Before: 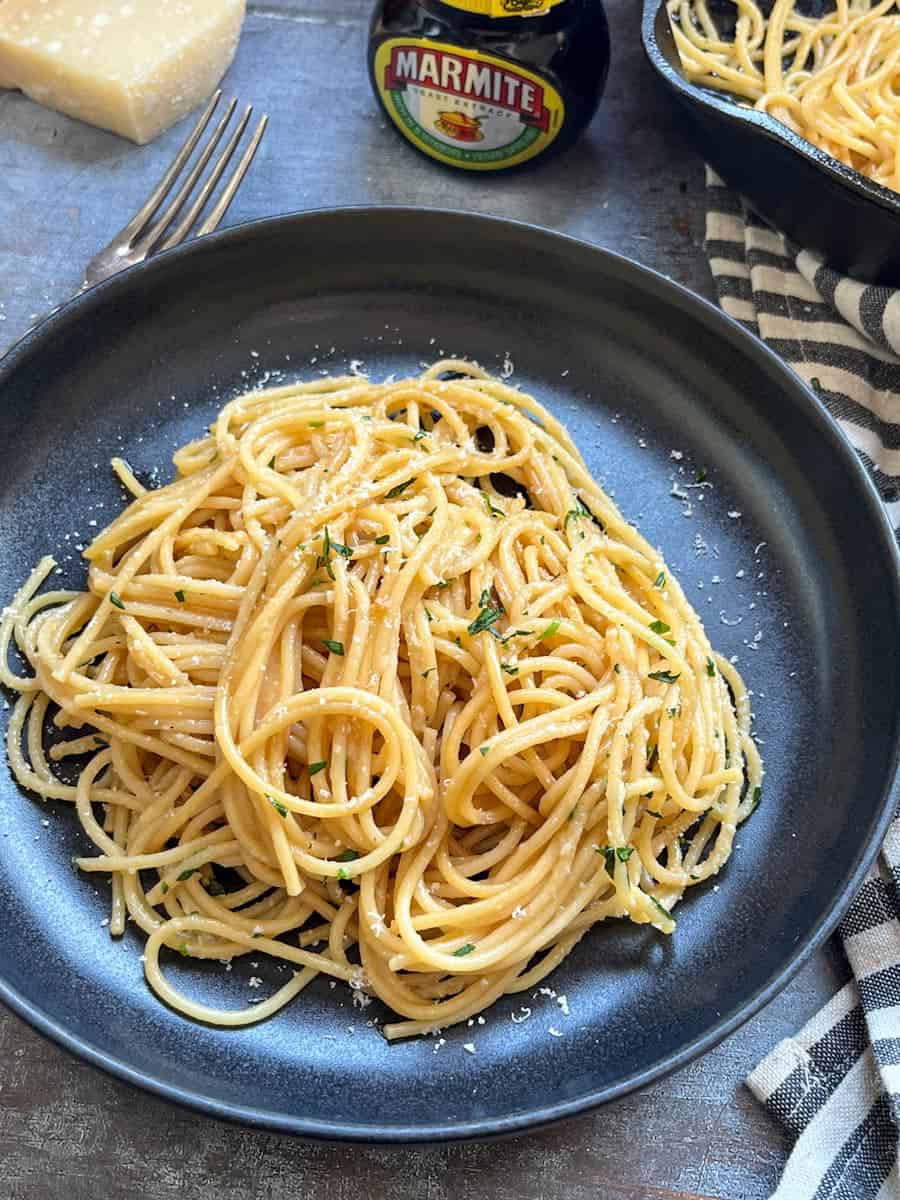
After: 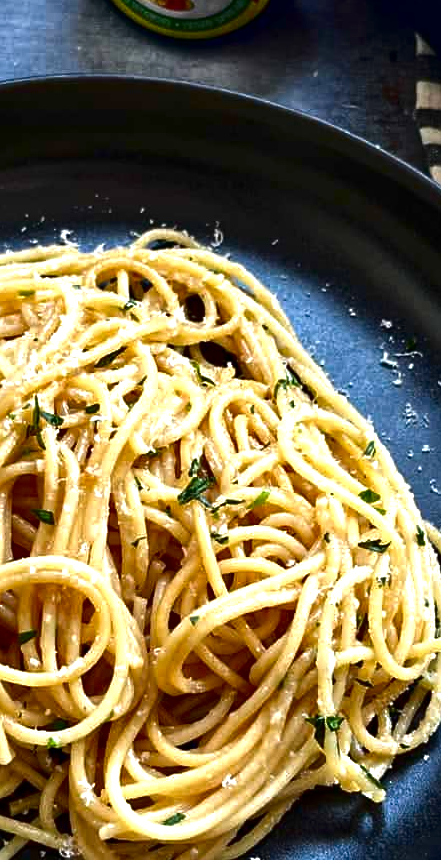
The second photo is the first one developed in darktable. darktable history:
crop: left 32.254%, top 10.971%, right 18.738%, bottom 17.362%
exposure: black level correction 0.001, exposure 0.498 EV, compensate highlight preservation false
contrast brightness saturation: brightness -0.54
